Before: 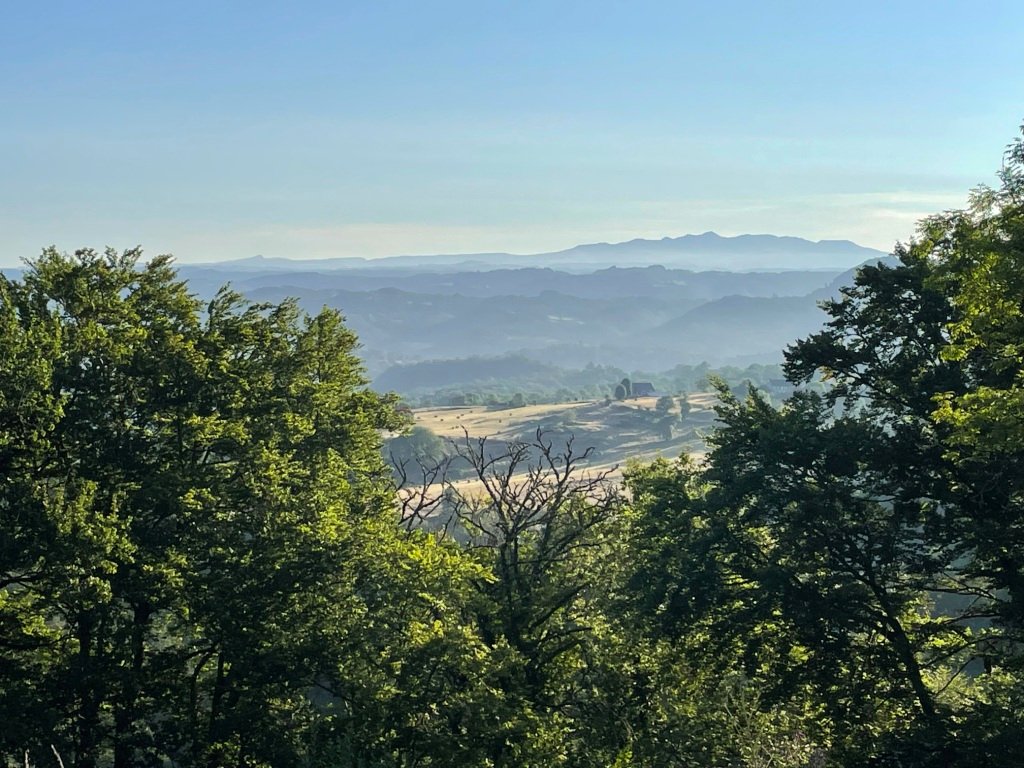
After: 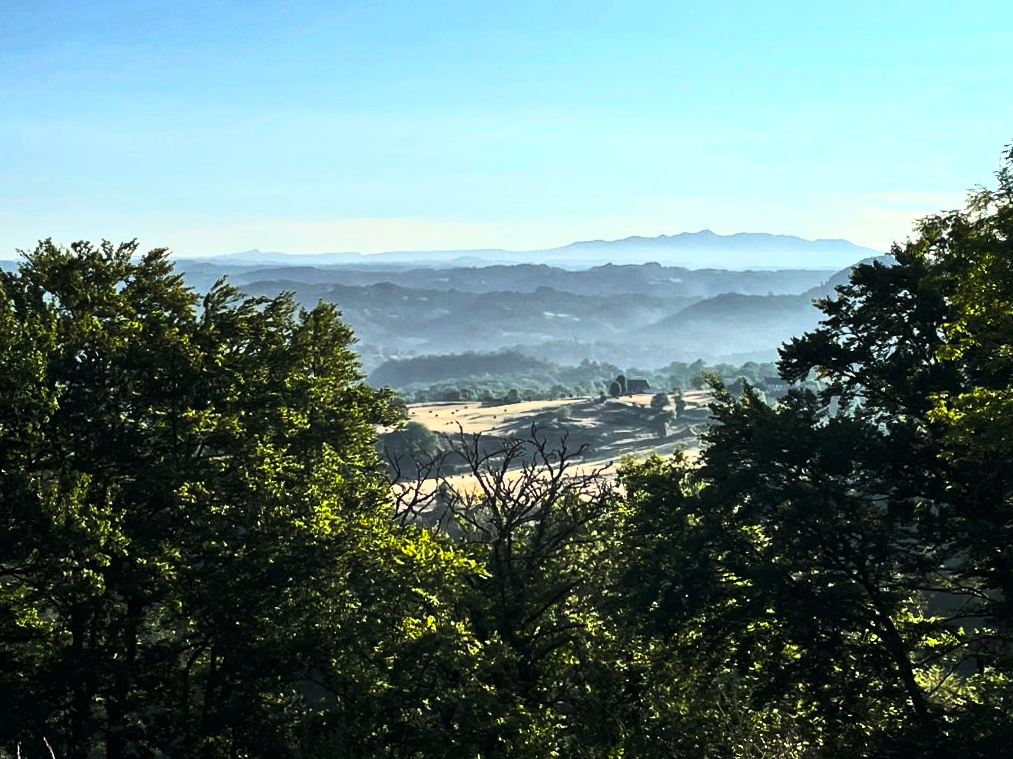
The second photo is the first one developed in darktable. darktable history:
tone curve: curves: ch0 [(0, 0) (0.56, 0.467) (0.846, 0.934) (1, 1)], color space Lab, linked channels, preserve colors none
exposure: exposure -0.055 EV, compensate highlight preservation false
base curve: curves: ch0 [(0, 0) (0.257, 0.25) (0.482, 0.586) (0.757, 0.871) (1, 1)]
crop and rotate: angle -0.468°
